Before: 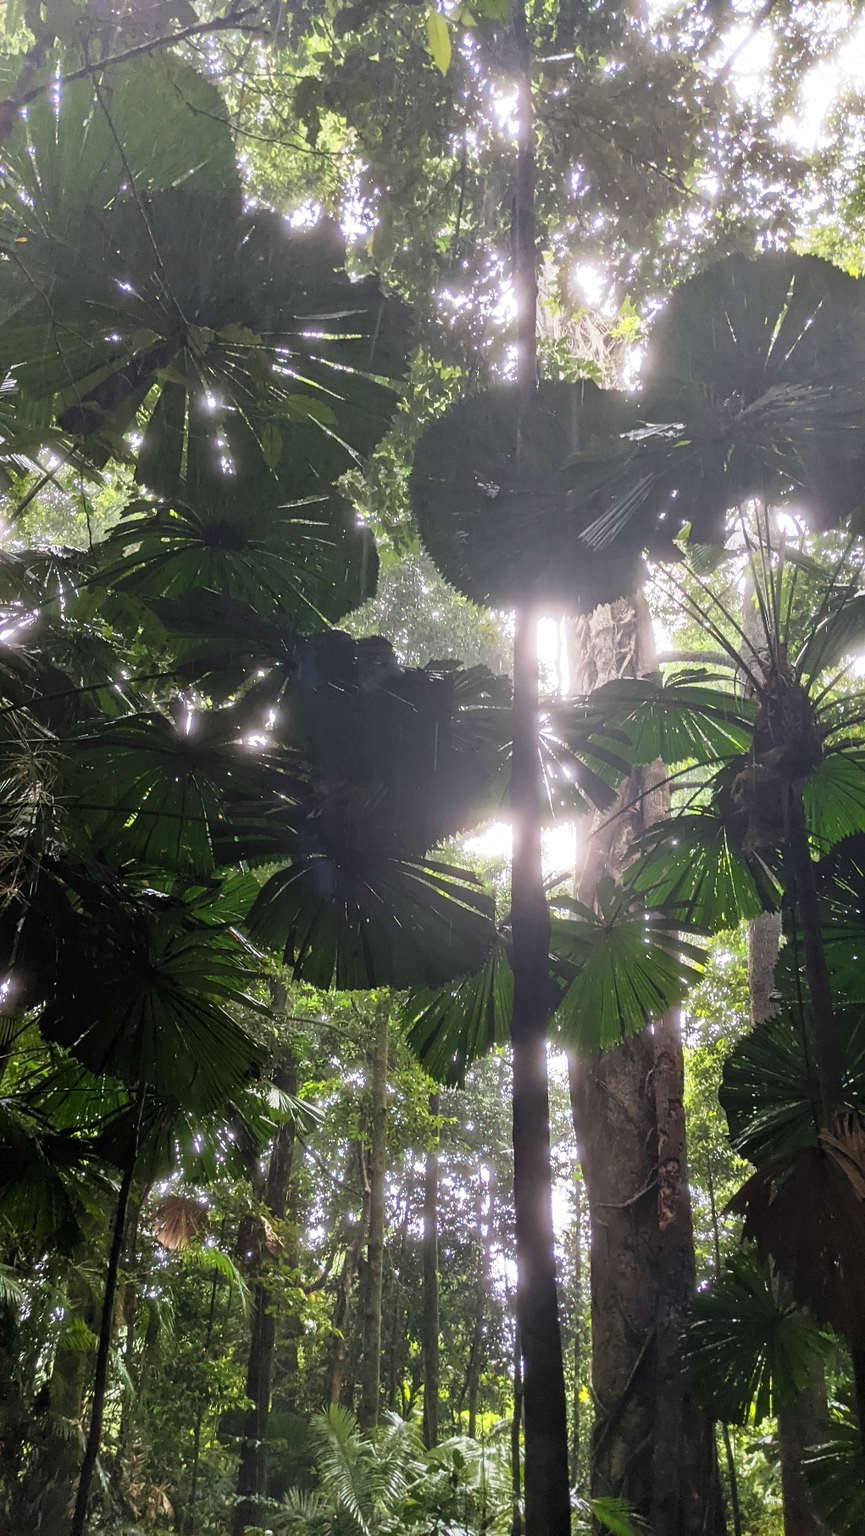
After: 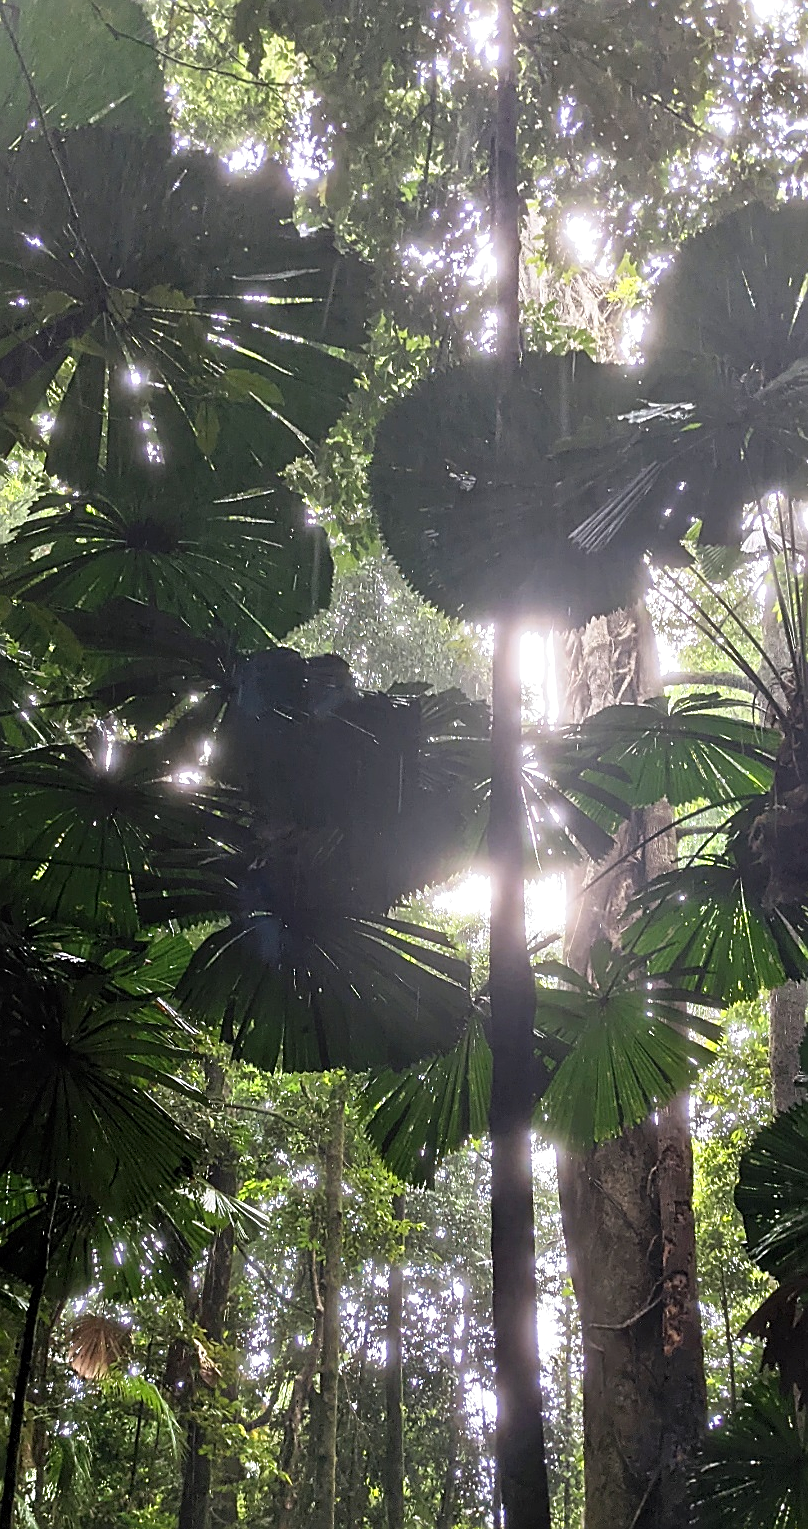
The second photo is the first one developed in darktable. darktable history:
crop: left 11.225%, top 5.381%, right 9.565%, bottom 10.314%
sharpen: on, module defaults
contrast equalizer: octaves 7, y [[0.524 ×6], [0.512 ×6], [0.379 ×6], [0 ×6], [0 ×6]]
